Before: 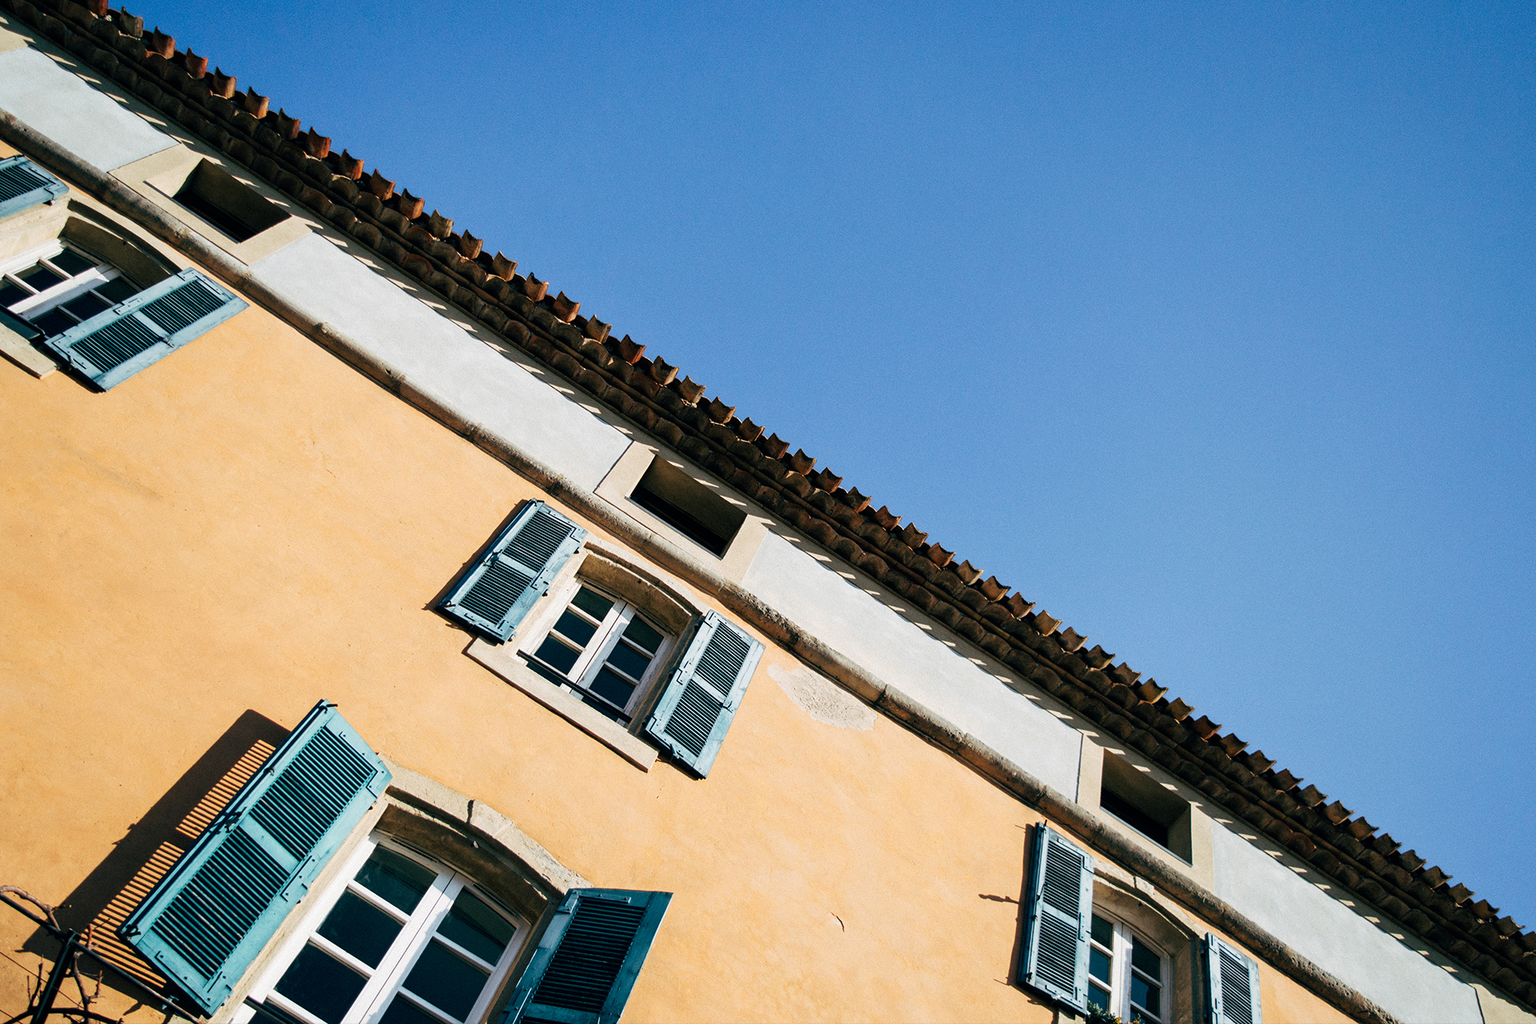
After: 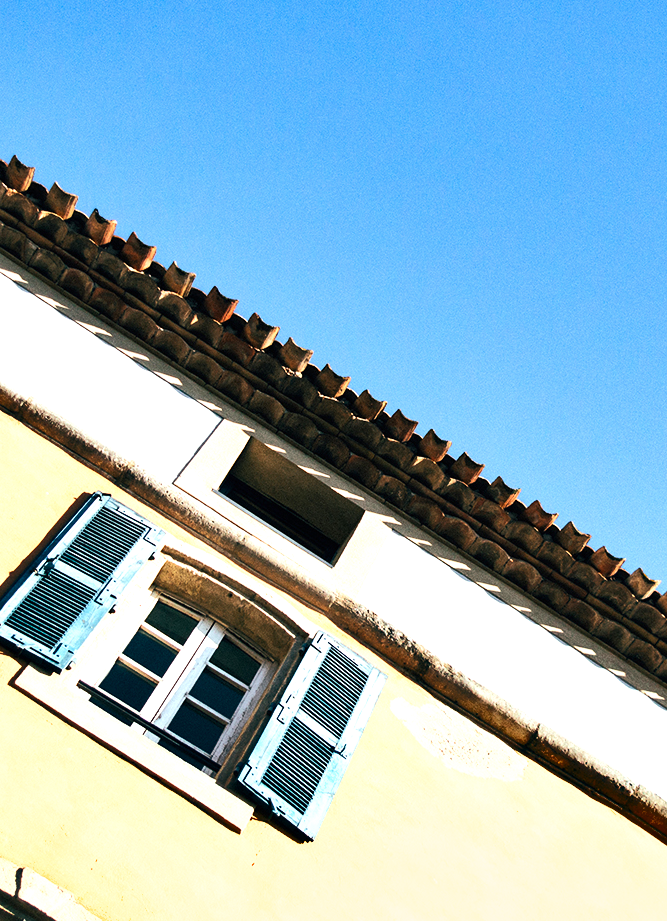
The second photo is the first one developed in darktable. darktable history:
exposure: black level correction 0, exposure 0.697 EV, compensate exposure bias true, compensate highlight preservation false
crop and rotate: left 29.683%, top 10.357%, right 35.53%, bottom 17.658%
shadows and highlights: highlights color adjustment 41.98%, soften with gaussian
tone equalizer: -8 EV 0.012 EV, -7 EV -0.025 EV, -6 EV 0.021 EV, -5 EV 0.024 EV, -4 EV 0.28 EV, -3 EV 0.641 EV, -2 EV 0.575 EV, -1 EV 0.205 EV, +0 EV 0.048 EV, edges refinement/feathering 500, mask exposure compensation -1.57 EV, preserve details no
